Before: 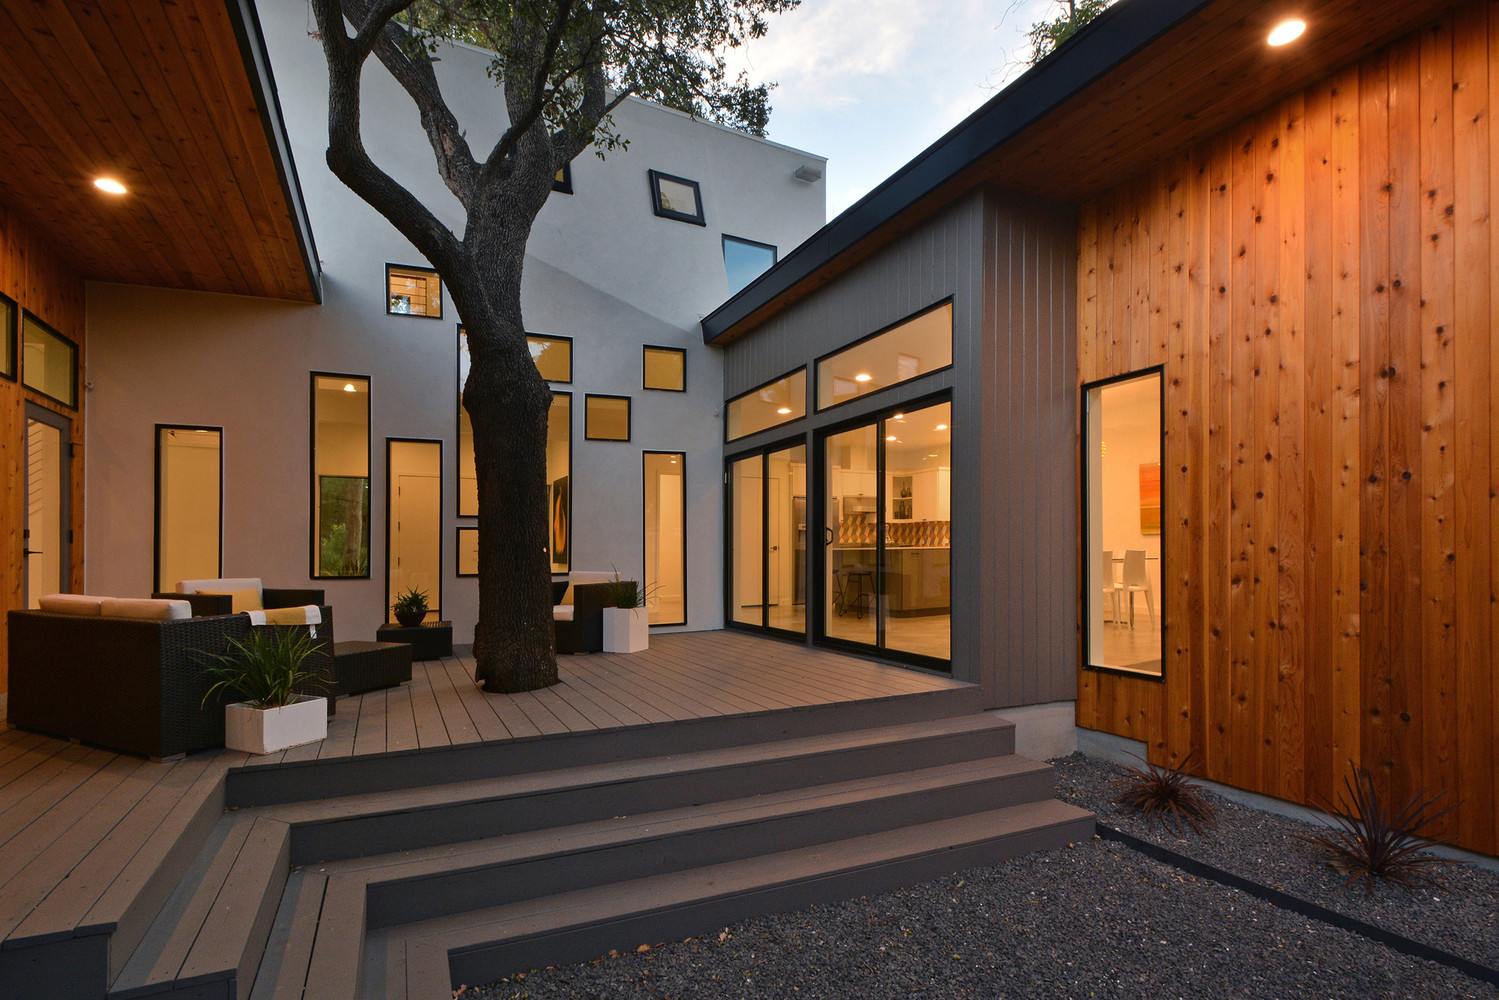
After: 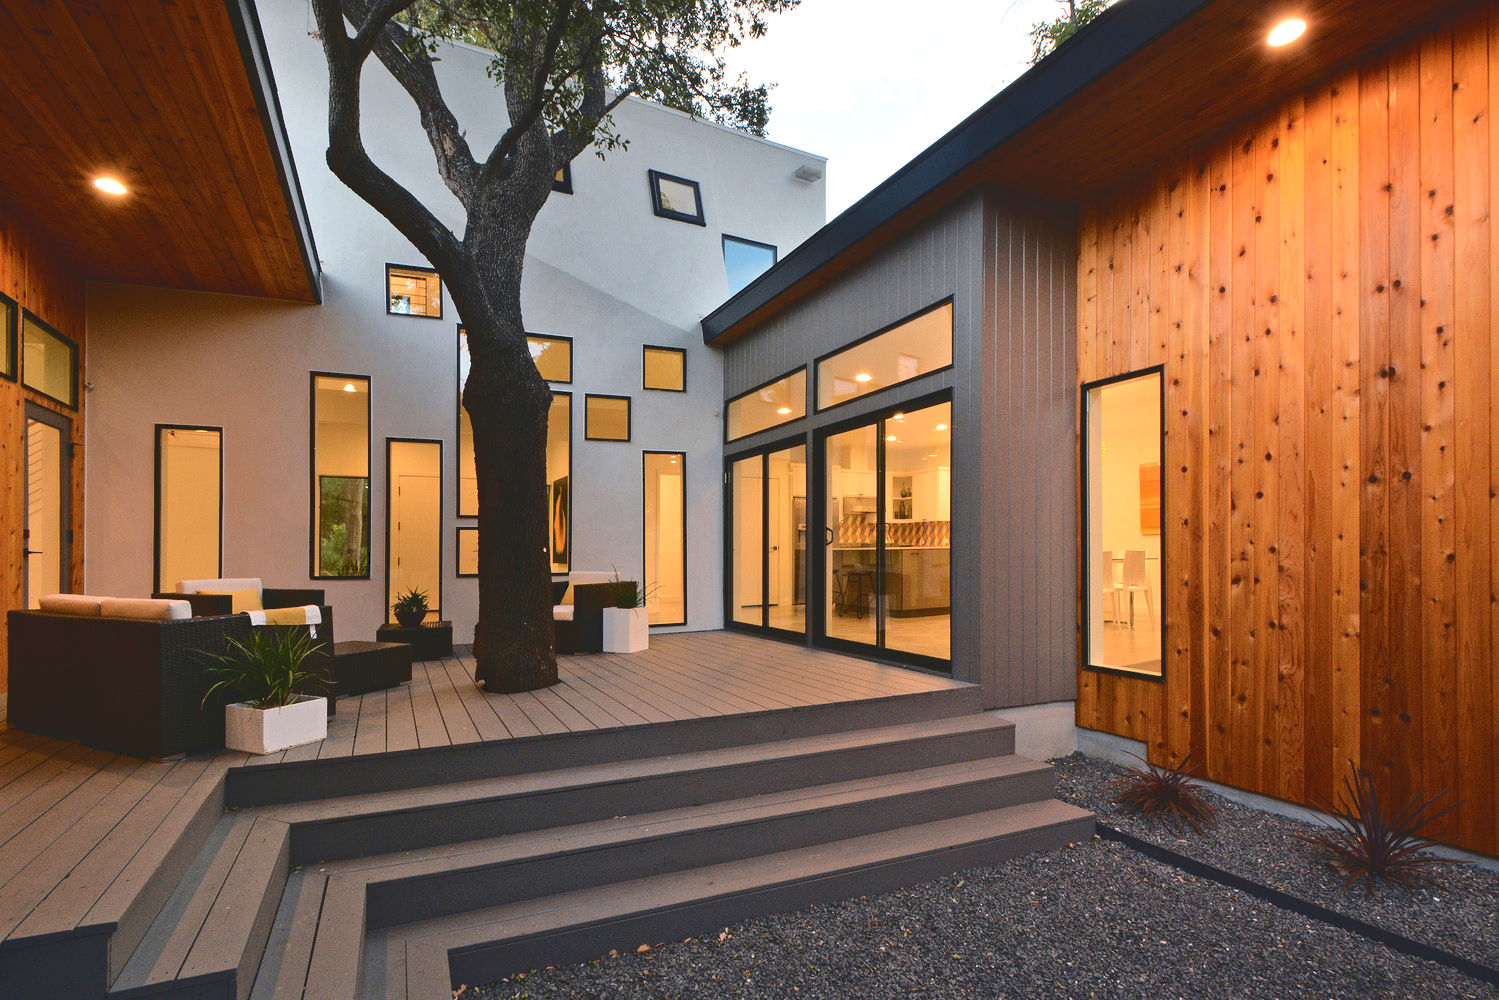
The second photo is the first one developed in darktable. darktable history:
exposure: black level correction 0.001, exposure 0.499 EV, compensate exposure bias true, compensate highlight preservation false
tone curve: curves: ch0 [(0, 0) (0.003, 0.139) (0.011, 0.14) (0.025, 0.138) (0.044, 0.14) (0.069, 0.149) (0.1, 0.161) (0.136, 0.179) (0.177, 0.203) (0.224, 0.245) (0.277, 0.302) (0.335, 0.382) (0.399, 0.461) (0.468, 0.546) (0.543, 0.614) (0.623, 0.687) (0.709, 0.758) (0.801, 0.84) (0.898, 0.912) (1, 1)], color space Lab, independent channels, preserve colors none
